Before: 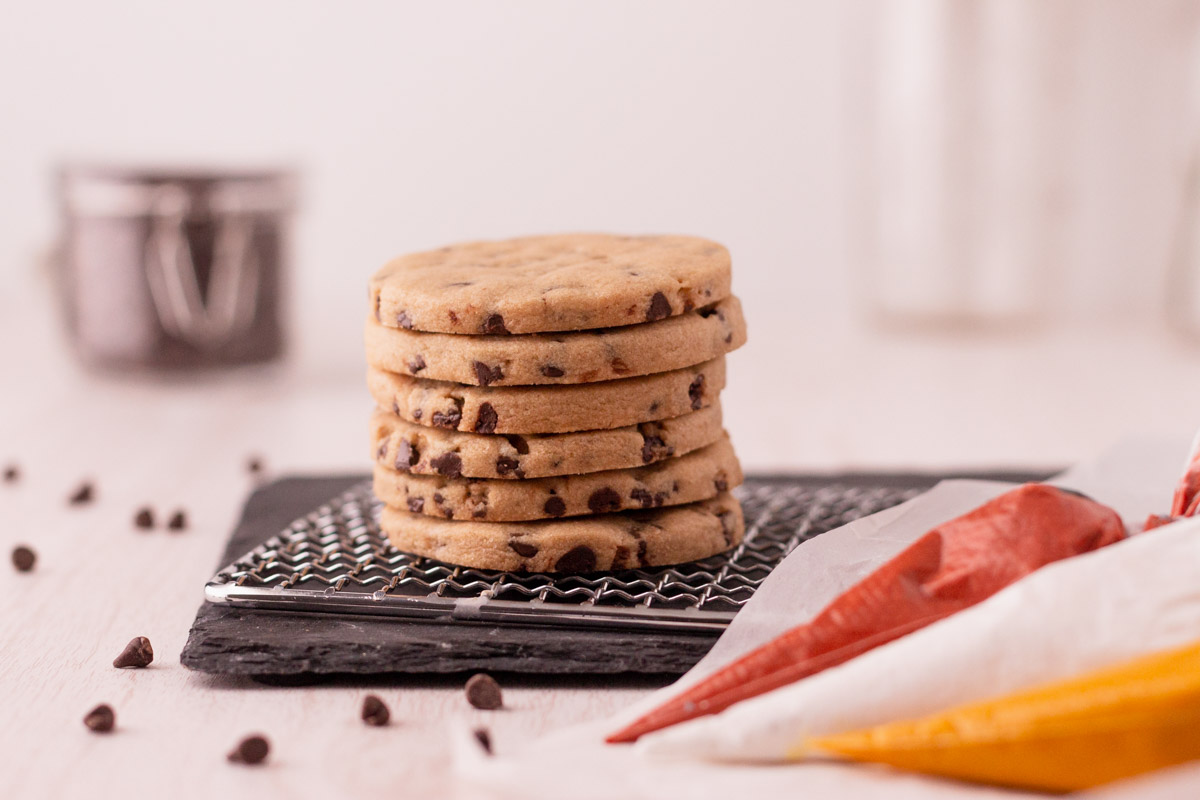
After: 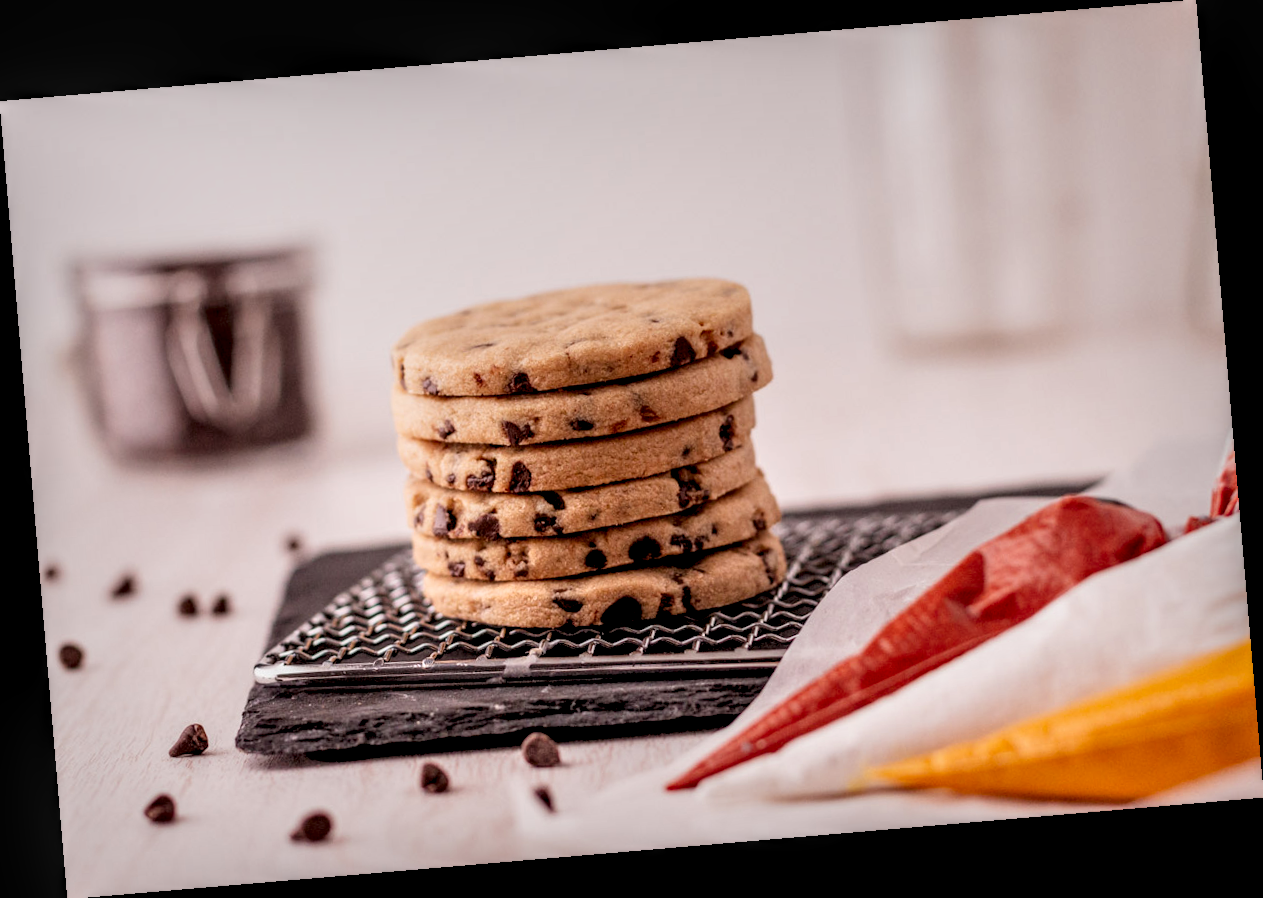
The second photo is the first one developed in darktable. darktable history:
rgb levels: preserve colors sum RGB, levels [[0.038, 0.433, 0.934], [0, 0.5, 1], [0, 0.5, 1]]
local contrast: highlights 19%, detail 186%
rotate and perspective: rotation -4.86°, automatic cropping off
